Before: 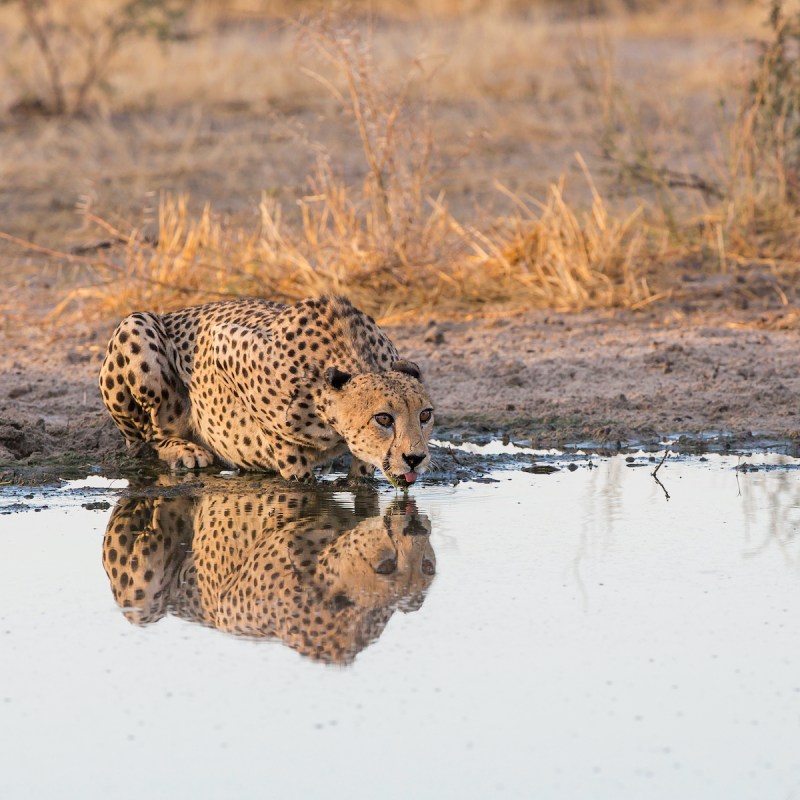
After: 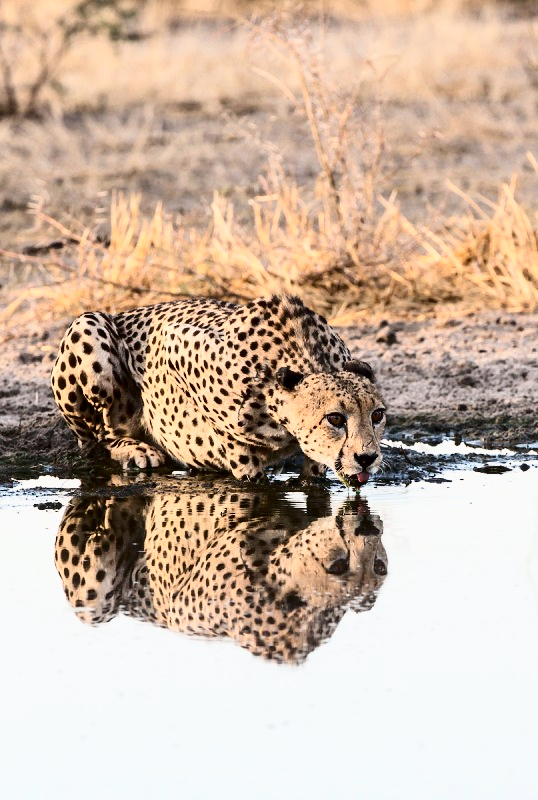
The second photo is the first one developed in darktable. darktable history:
crop and rotate: left 6.19%, right 26.46%
contrast brightness saturation: contrast 0.489, saturation -0.085
